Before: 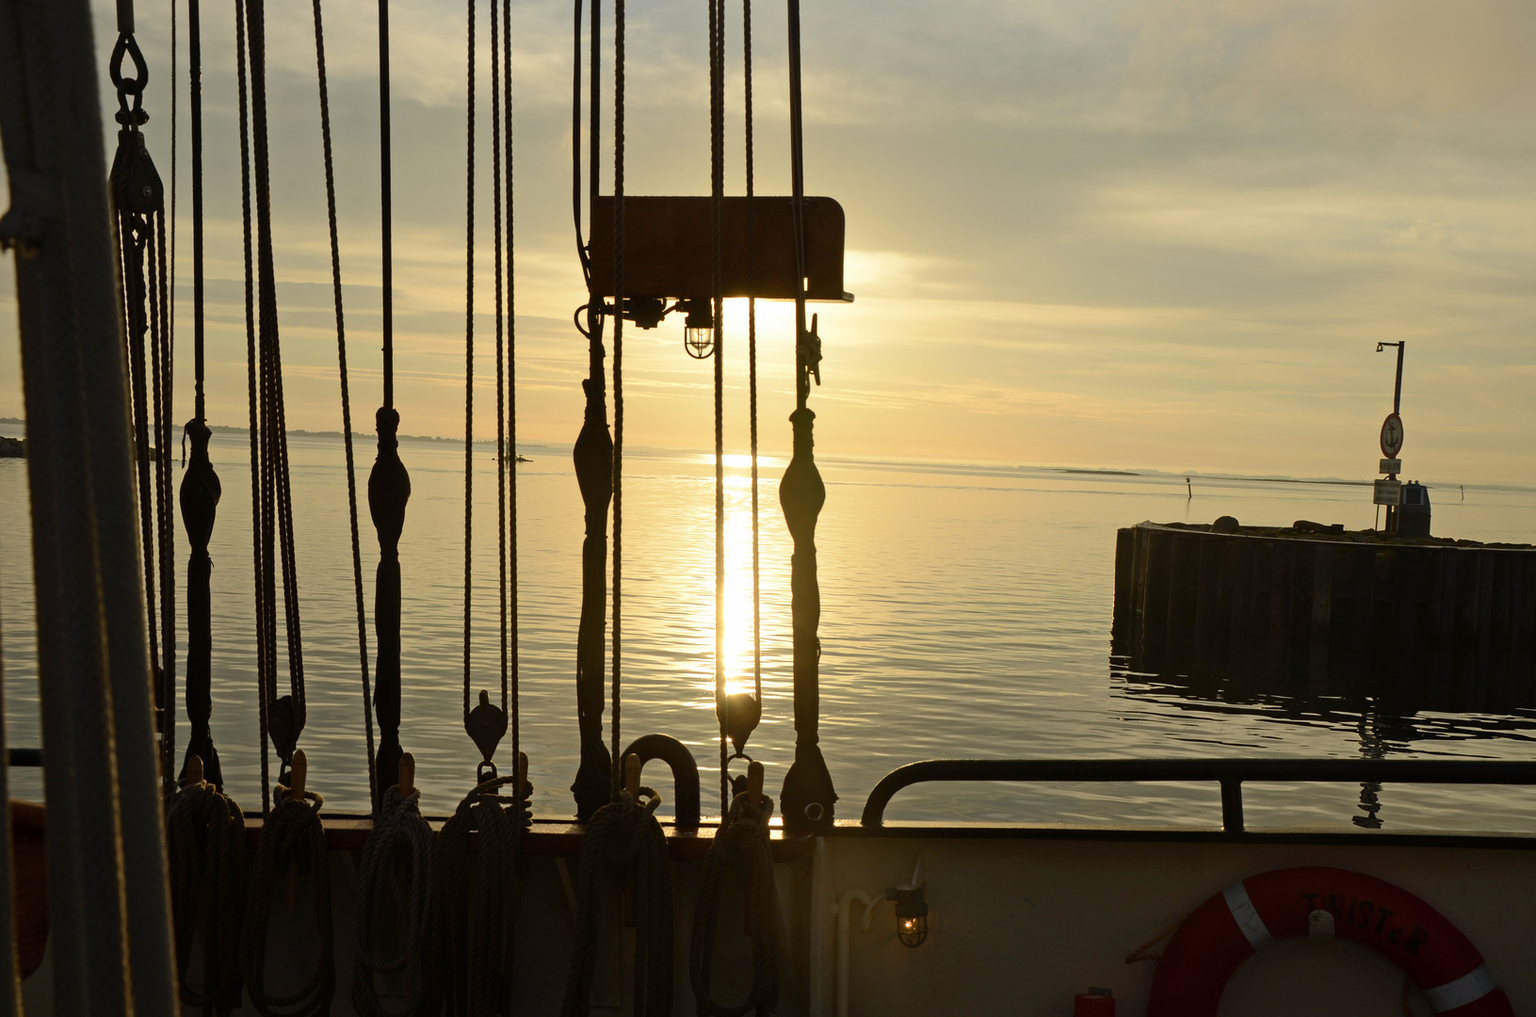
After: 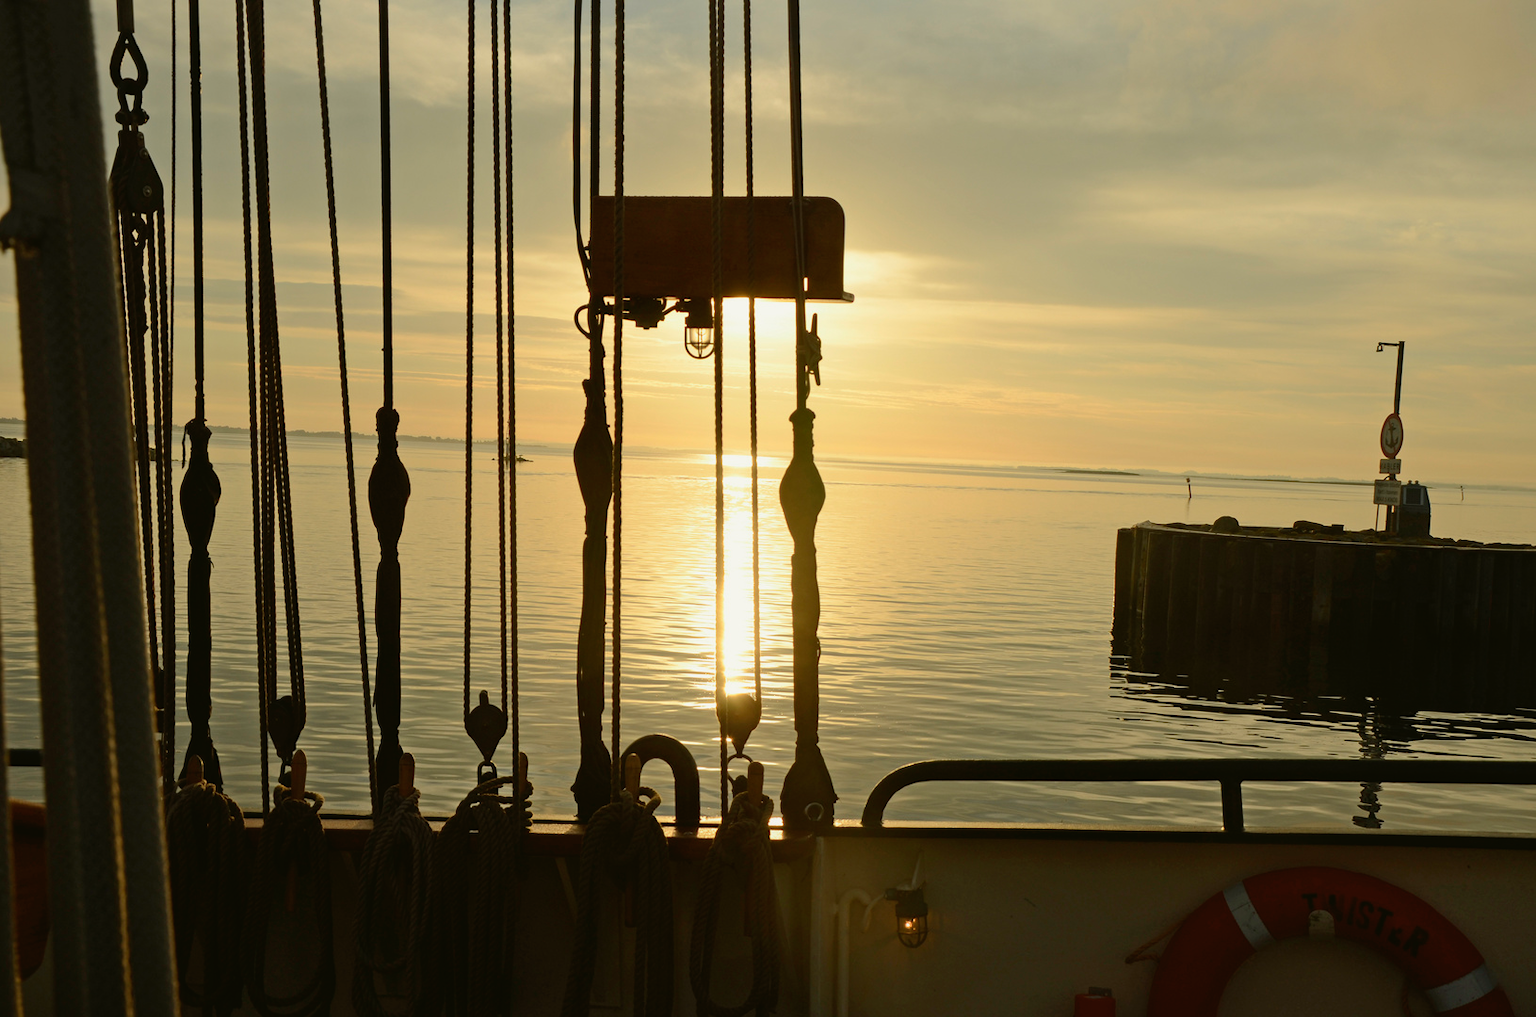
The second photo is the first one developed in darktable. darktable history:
color balance: mode lift, gamma, gain (sRGB), lift [1.04, 1, 1, 0.97], gamma [1.01, 1, 1, 0.97], gain [0.96, 1, 1, 0.97]
tone equalizer: -8 EV -1.84 EV, -7 EV -1.16 EV, -6 EV -1.62 EV, smoothing diameter 25%, edges refinement/feathering 10, preserve details guided filter
